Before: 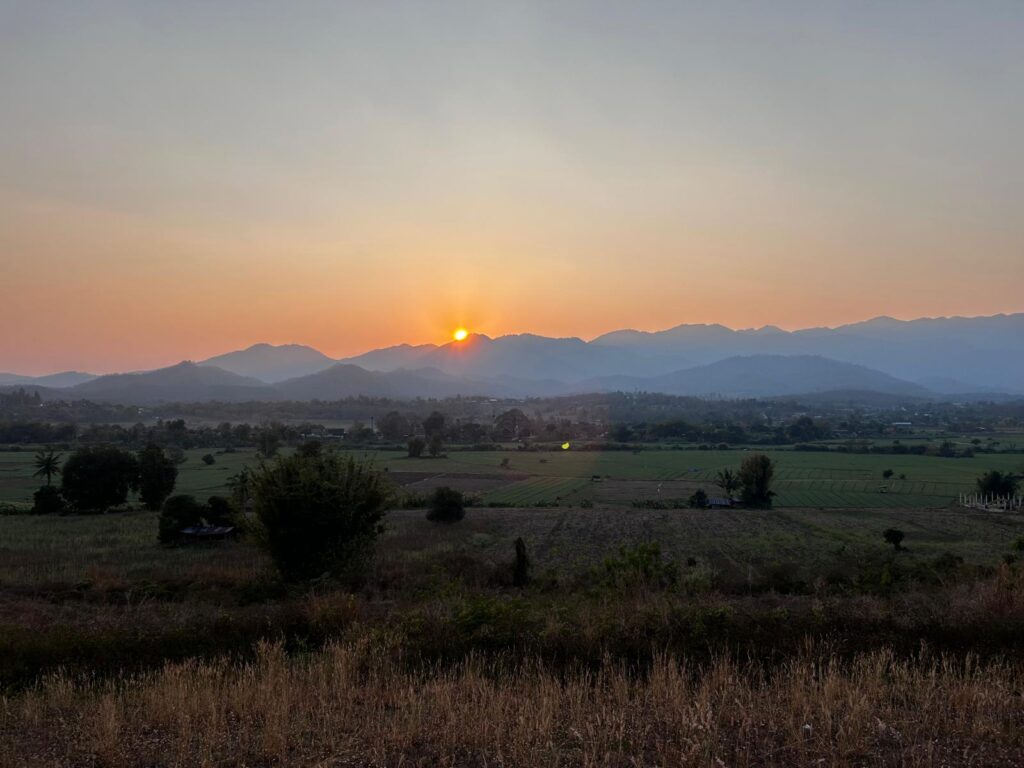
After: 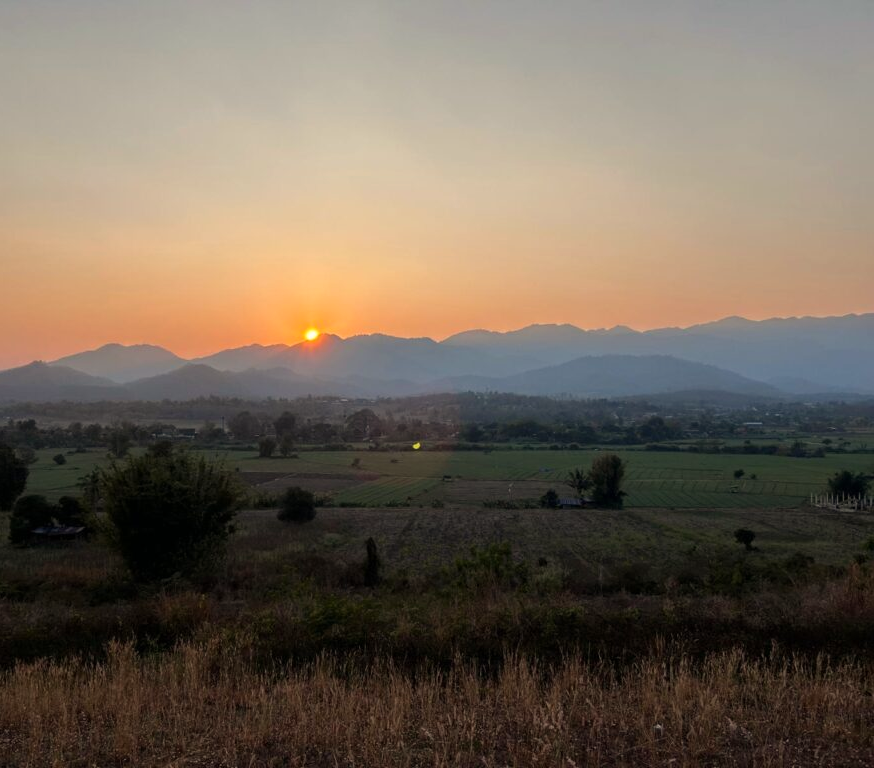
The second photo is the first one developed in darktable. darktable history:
white balance: red 1.045, blue 0.932
crop and rotate: left 14.584%
